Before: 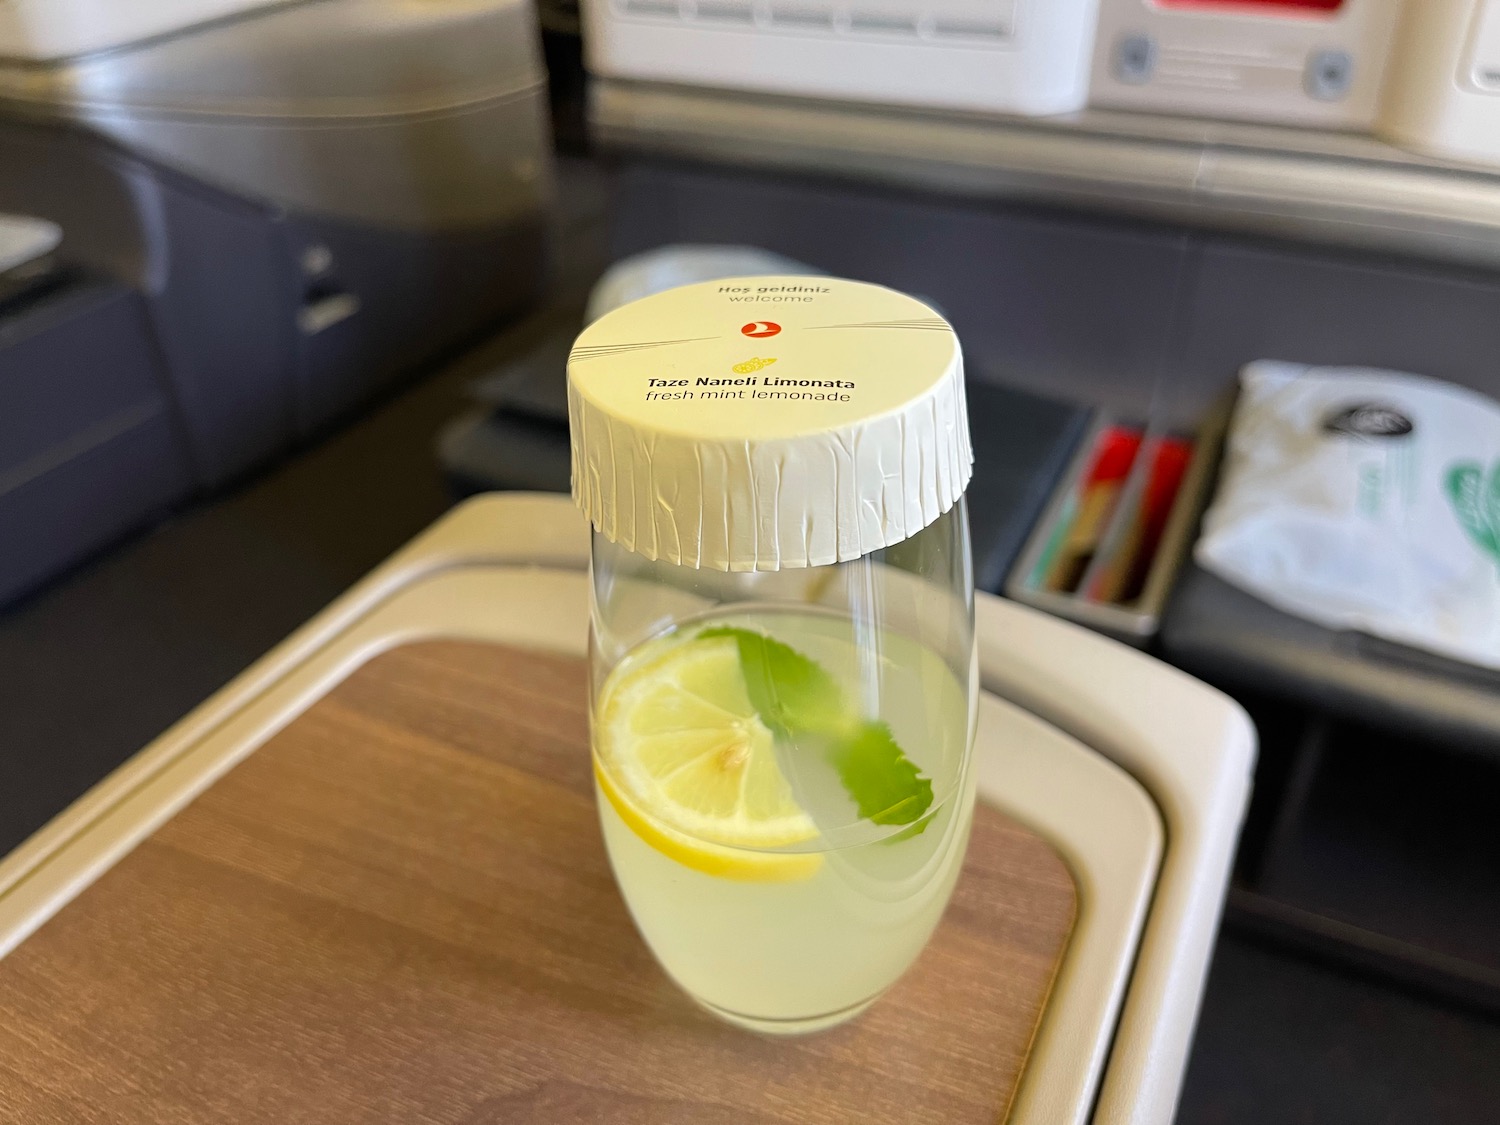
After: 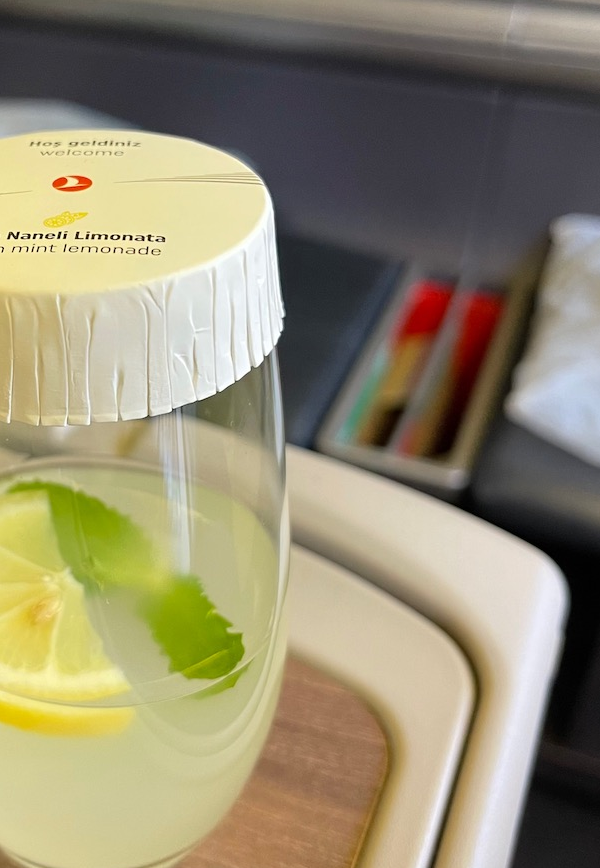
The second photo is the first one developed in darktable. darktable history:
crop: left 45.949%, top 12.985%, right 14.031%, bottom 9.84%
